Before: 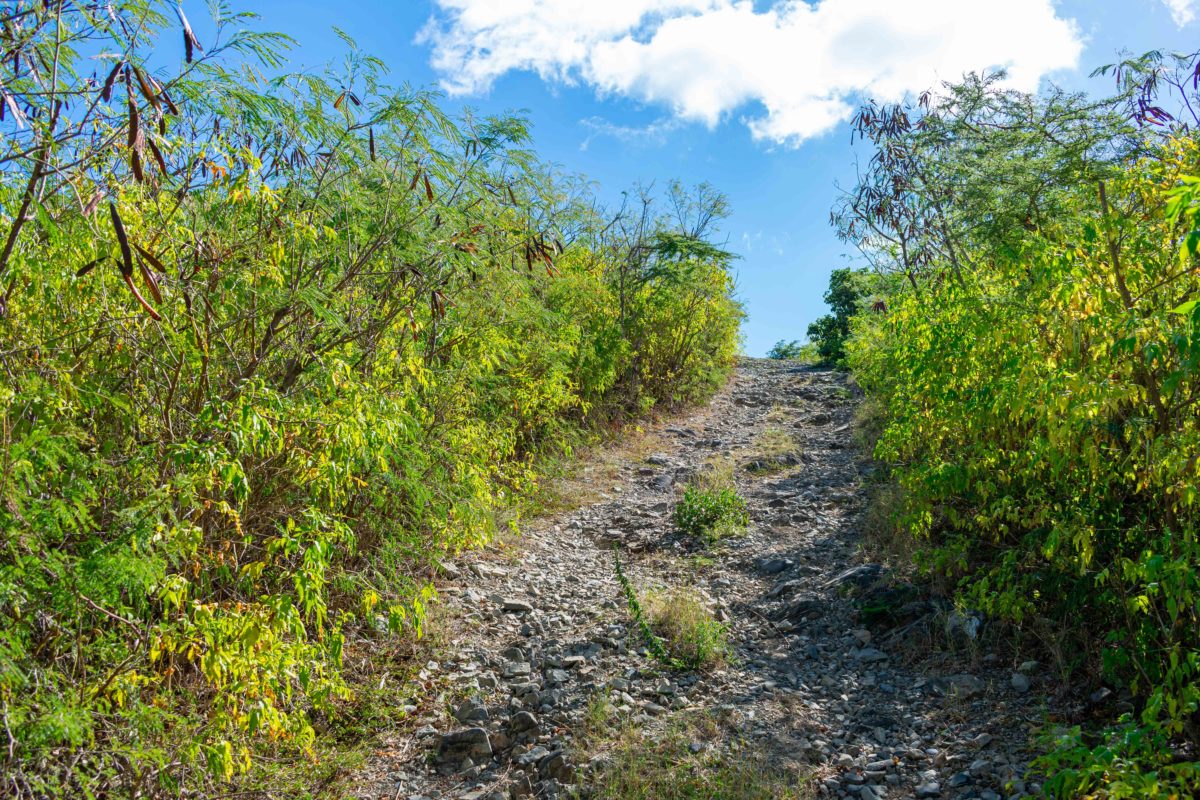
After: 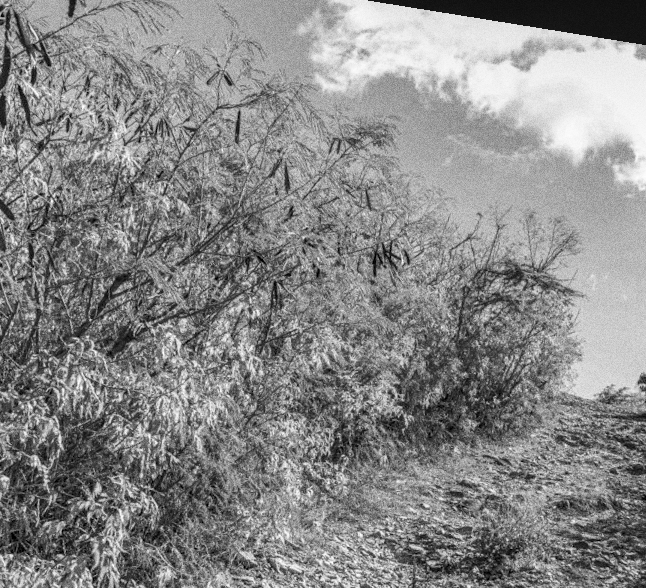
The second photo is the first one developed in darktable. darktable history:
rotate and perspective: rotation 9.12°, automatic cropping off
contrast equalizer: y [[0.5, 0.5, 0.478, 0.5, 0.5, 0.5], [0.5 ×6], [0.5 ×6], [0 ×6], [0 ×6]]
white balance: red 1, blue 1
local contrast: on, module defaults
crop: left 17.835%, top 7.675%, right 32.881%, bottom 32.213%
grain: coarseness 0.09 ISO, strength 40%
monochrome: on, module defaults
